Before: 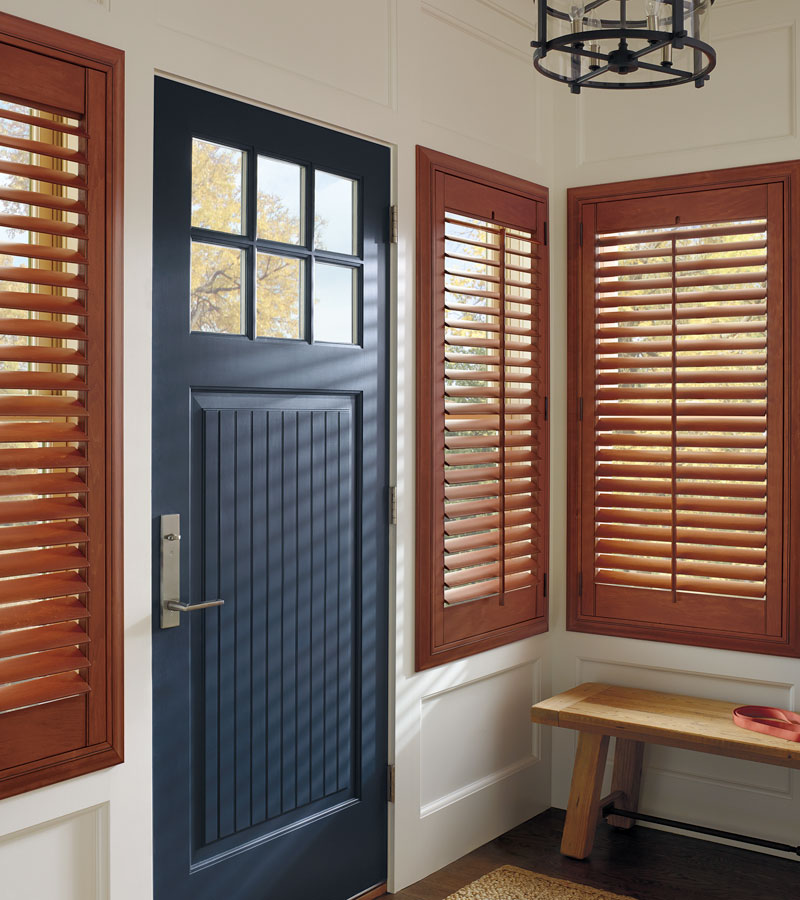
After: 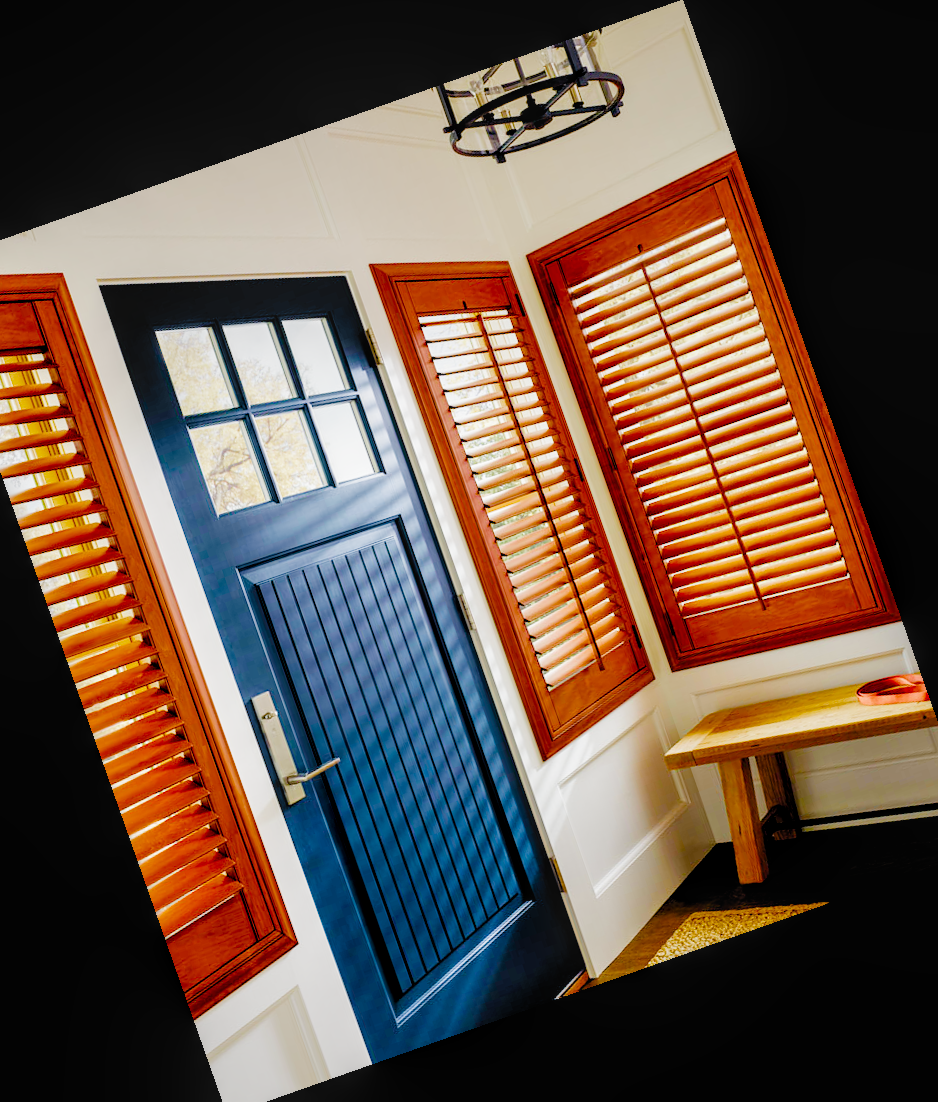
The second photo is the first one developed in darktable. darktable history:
local contrast: on, module defaults
exposure: black level correction 0, exposure 1 EV, compensate exposure bias true, compensate highlight preservation false
filmic rgb: black relative exposure -2.85 EV, white relative exposure 4.56 EV, hardness 1.77, contrast 1.25, preserve chrominance no, color science v5 (2021)
color balance rgb: linear chroma grading › global chroma 3.45%, perceptual saturation grading › global saturation 11.24%, perceptual brilliance grading › global brilliance 3.04%, global vibrance 2.8%
crop and rotate: angle 19.43°, left 6.812%, right 4.125%, bottom 1.087%
velvia: strength 51%, mid-tones bias 0.51
